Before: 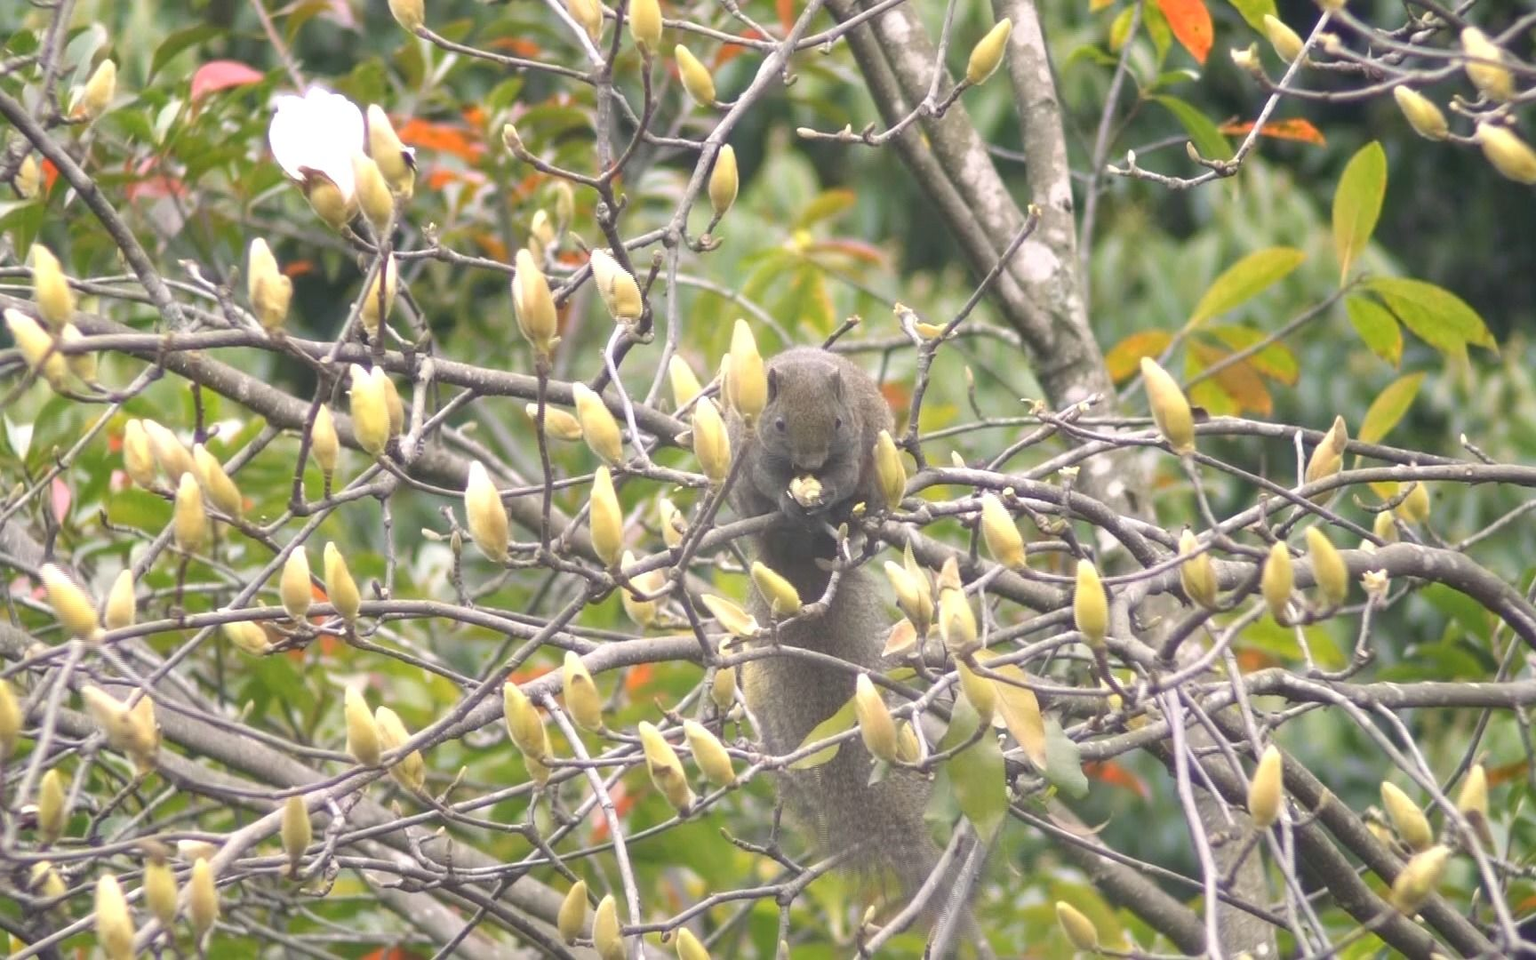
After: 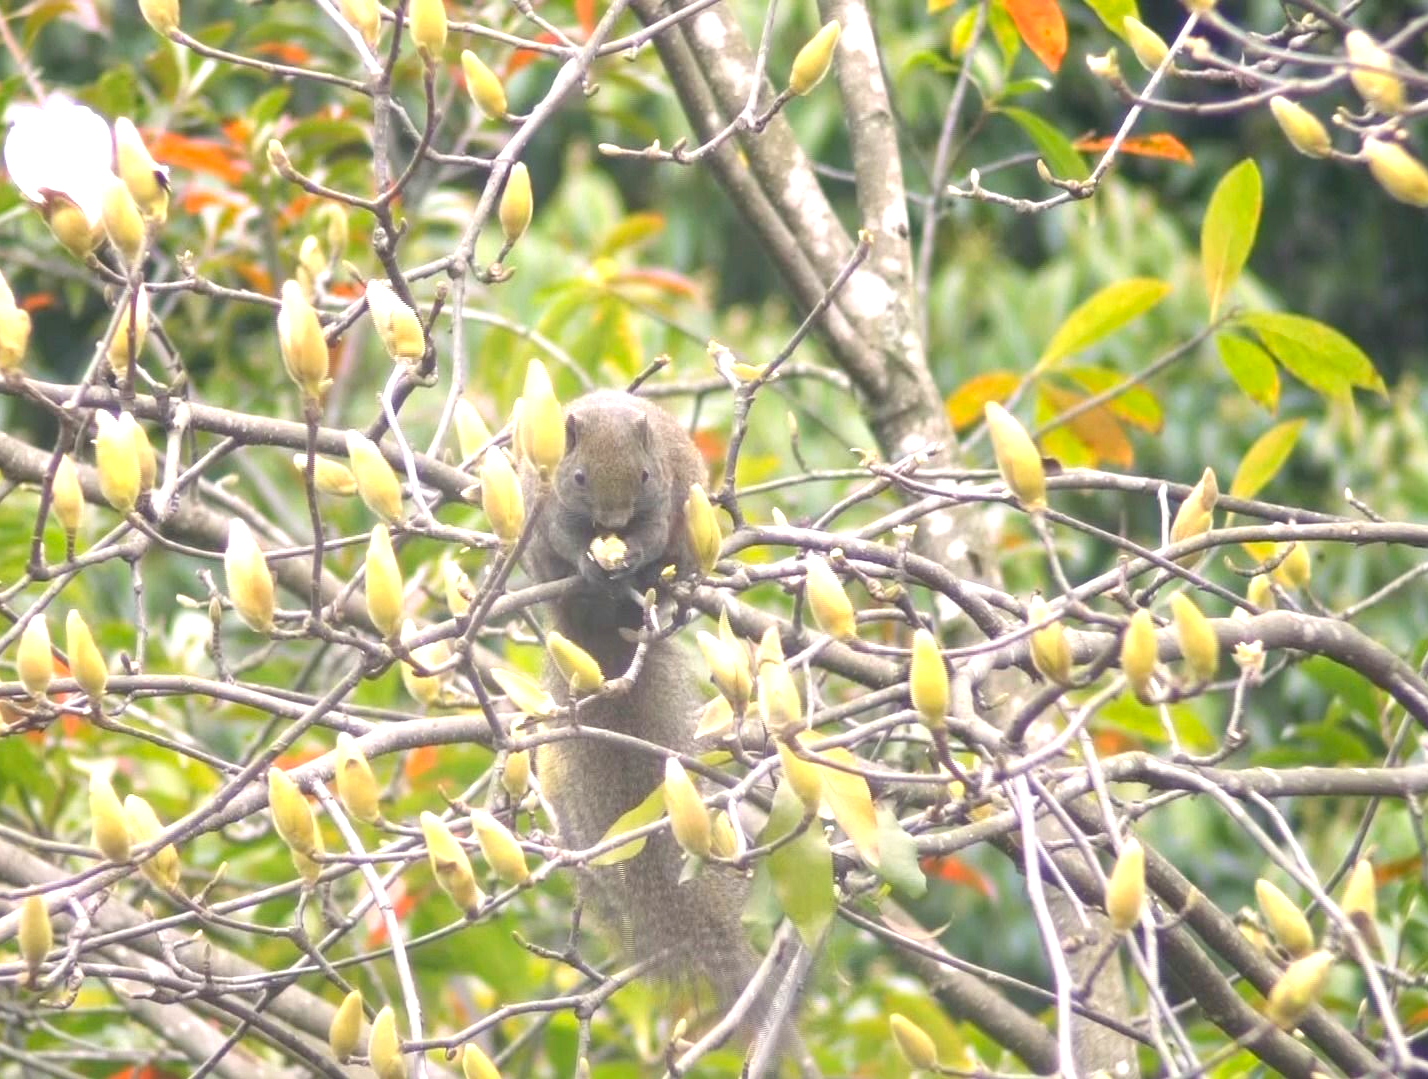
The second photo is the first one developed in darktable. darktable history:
exposure: exposure 0.602 EV, compensate highlight preservation false
crop: left 17.293%, bottom 0.02%
contrast brightness saturation: contrast 0.041, saturation 0.153
